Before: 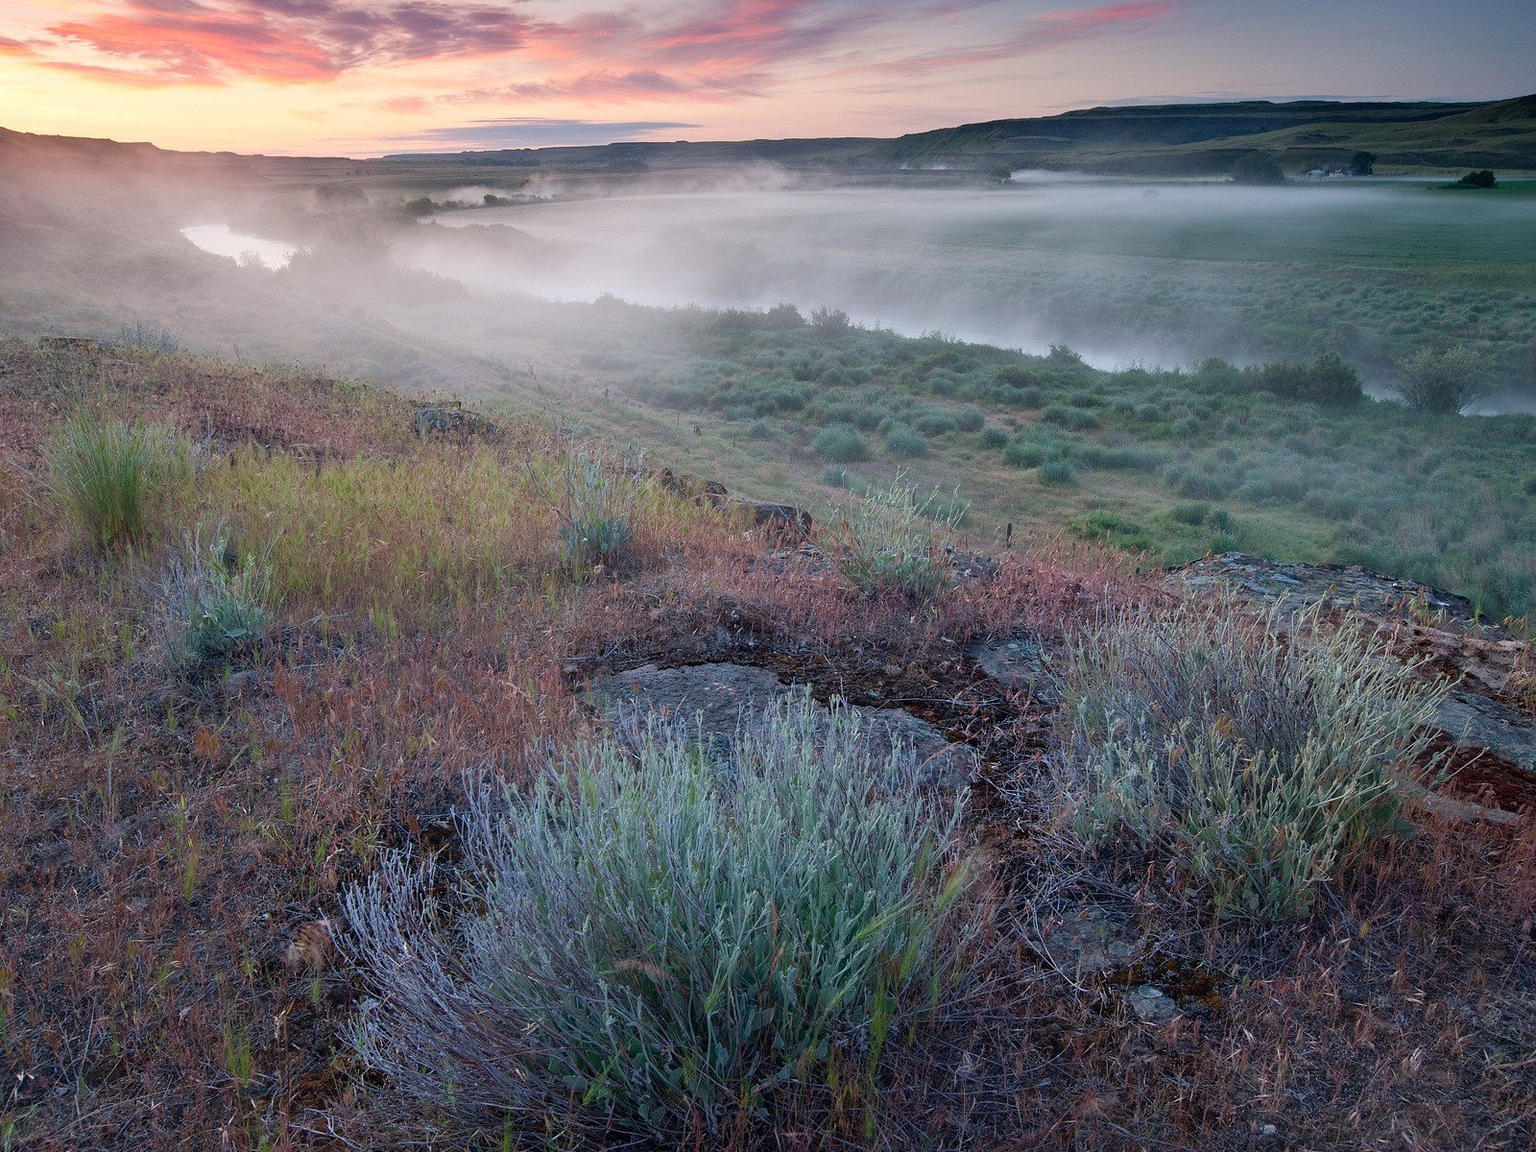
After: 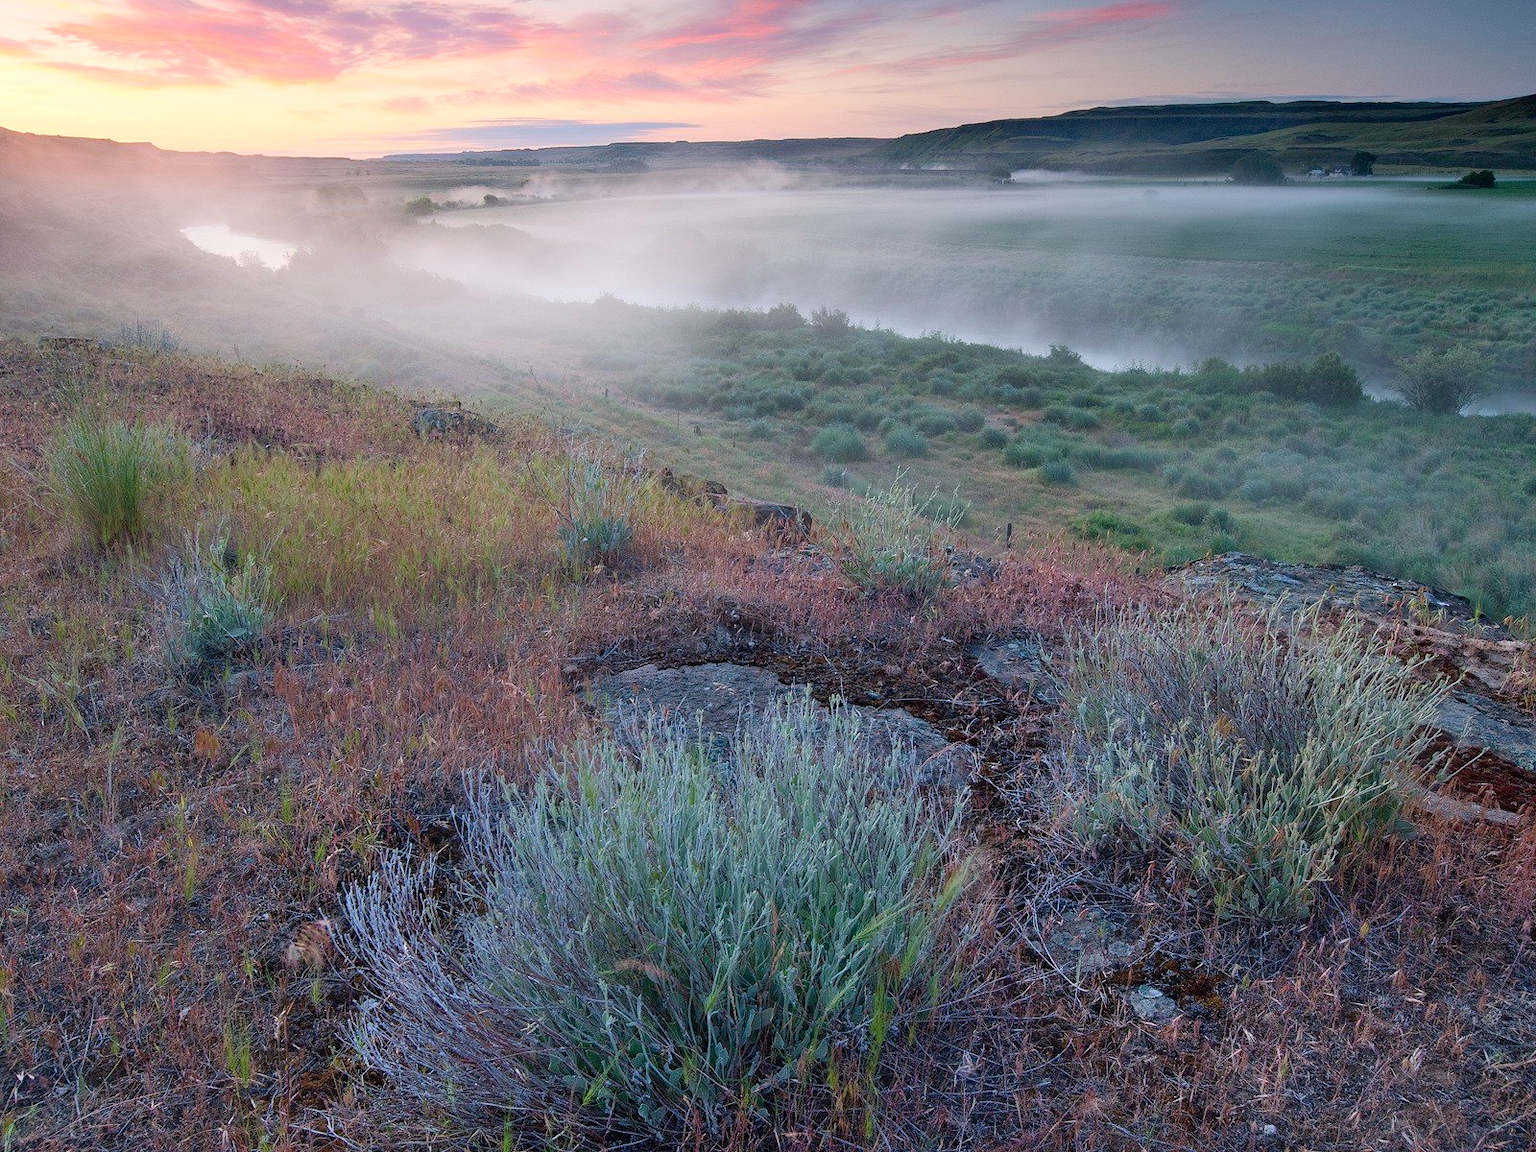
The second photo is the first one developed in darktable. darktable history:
contrast brightness saturation: saturation 0.13
shadows and highlights: highlights 70.7, soften with gaussian
